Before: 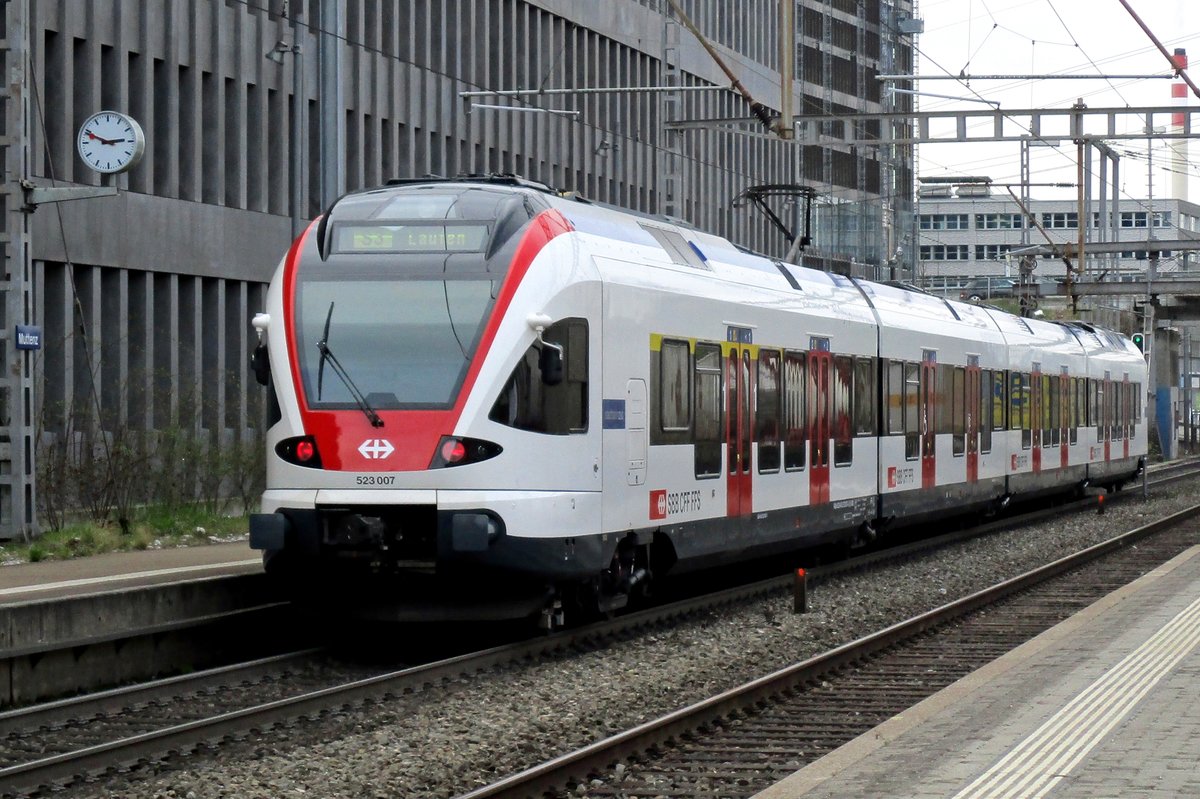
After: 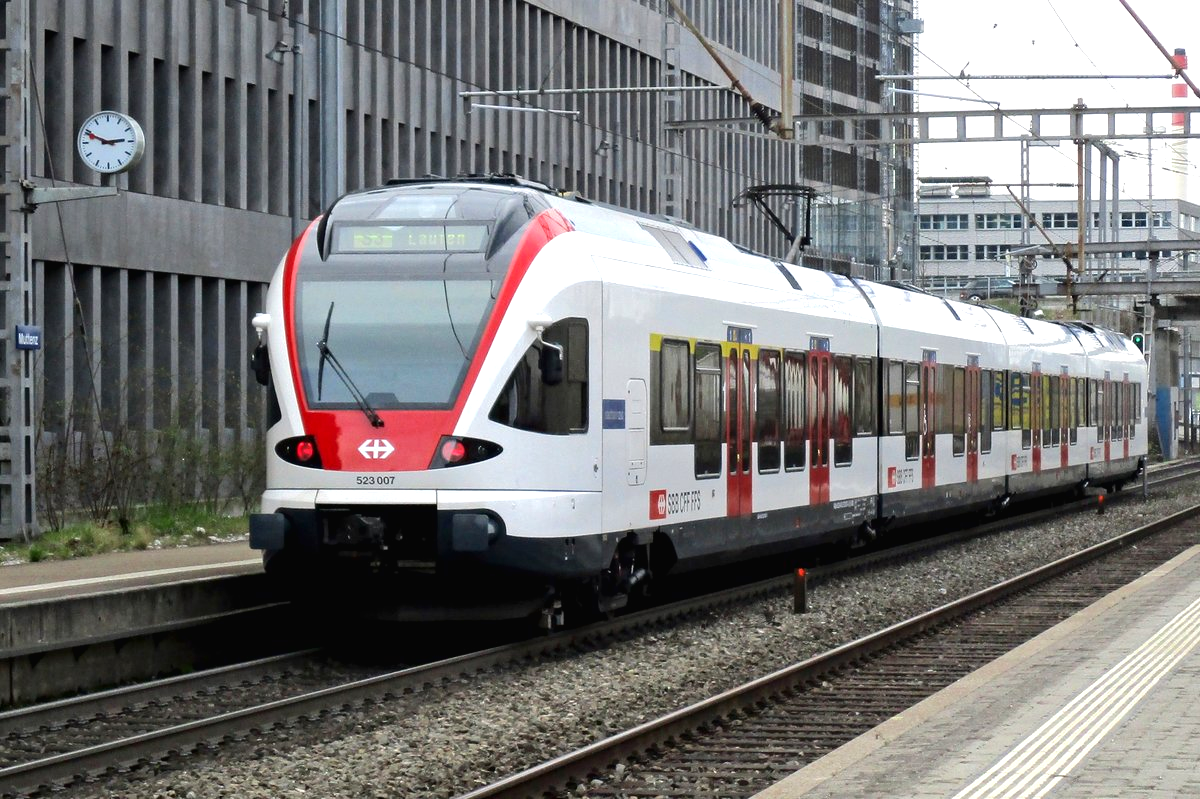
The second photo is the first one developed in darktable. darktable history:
tone curve: curves: ch0 [(0, 0) (0.003, 0.014) (0.011, 0.014) (0.025, 0.022) (0.044, 0.041) (0.069, 0.063) (0.1, 0.086) (0.136, 0.118) (0.177, 0.161) (0.224, 0.211) (0.277, 0.262) (0.335, 0.323) (0.399, 0.384) (0.468, 0.459) (0.543, 0.54) (0.623, 0.624) (0.709, 0.711) (0.801, 0.796) (0.898, 0.879) (1, 1)], color space Lab, independent channels, preserve colors none
exposure: black level correction 0, exposure 0.499 EV, compensate highlight preservation false
